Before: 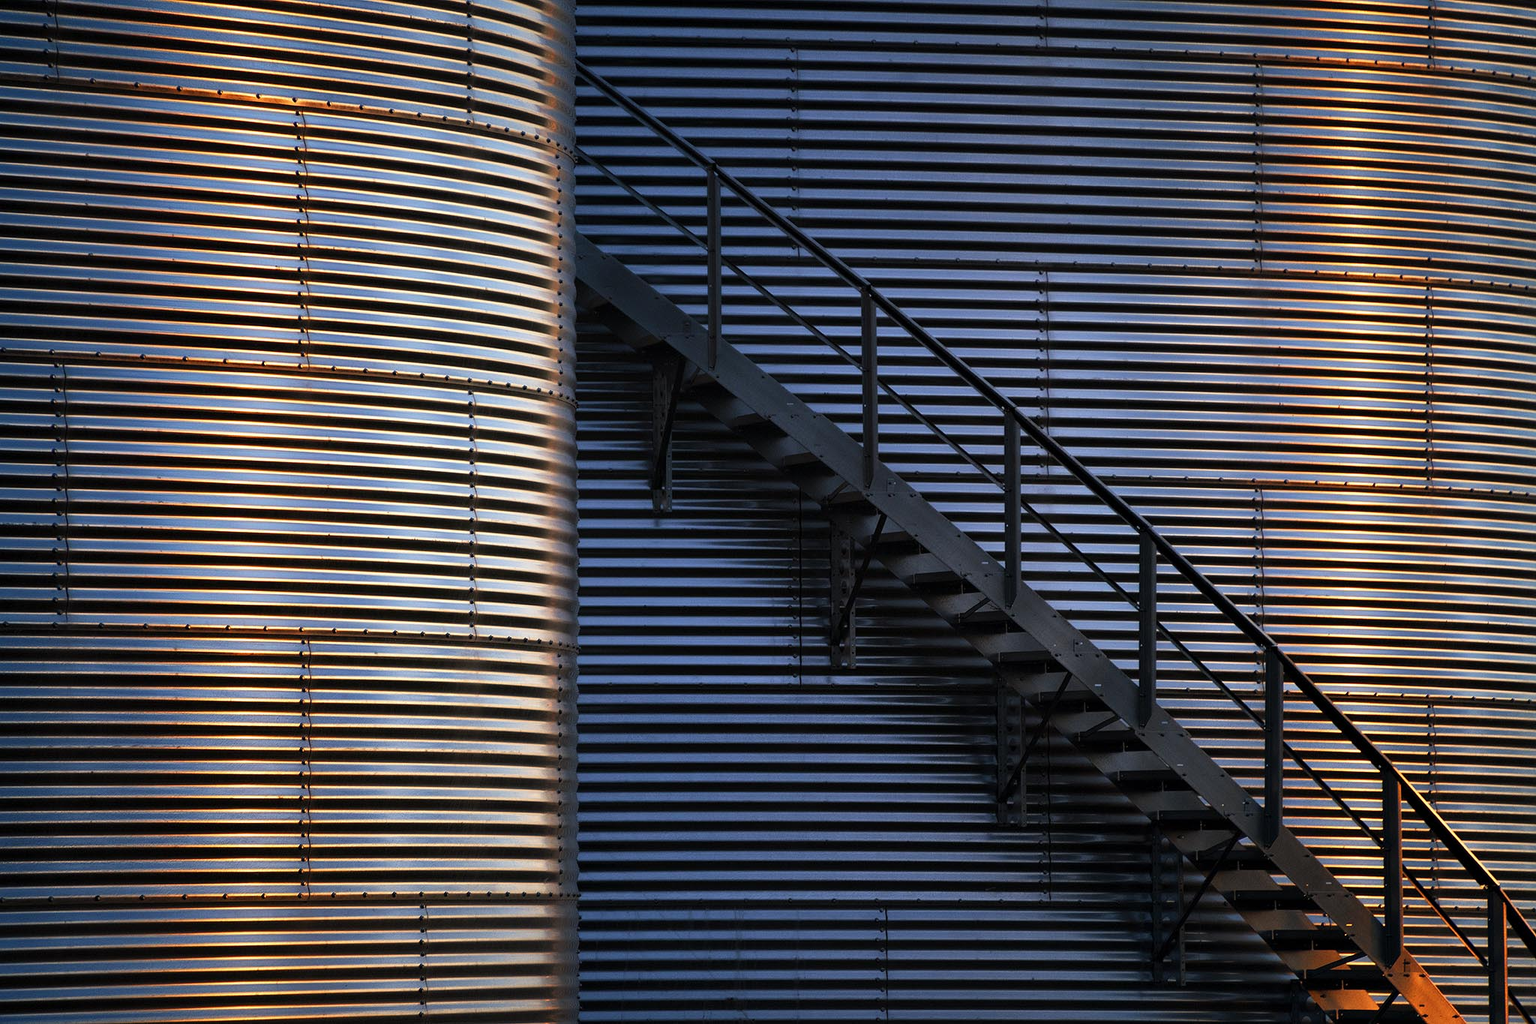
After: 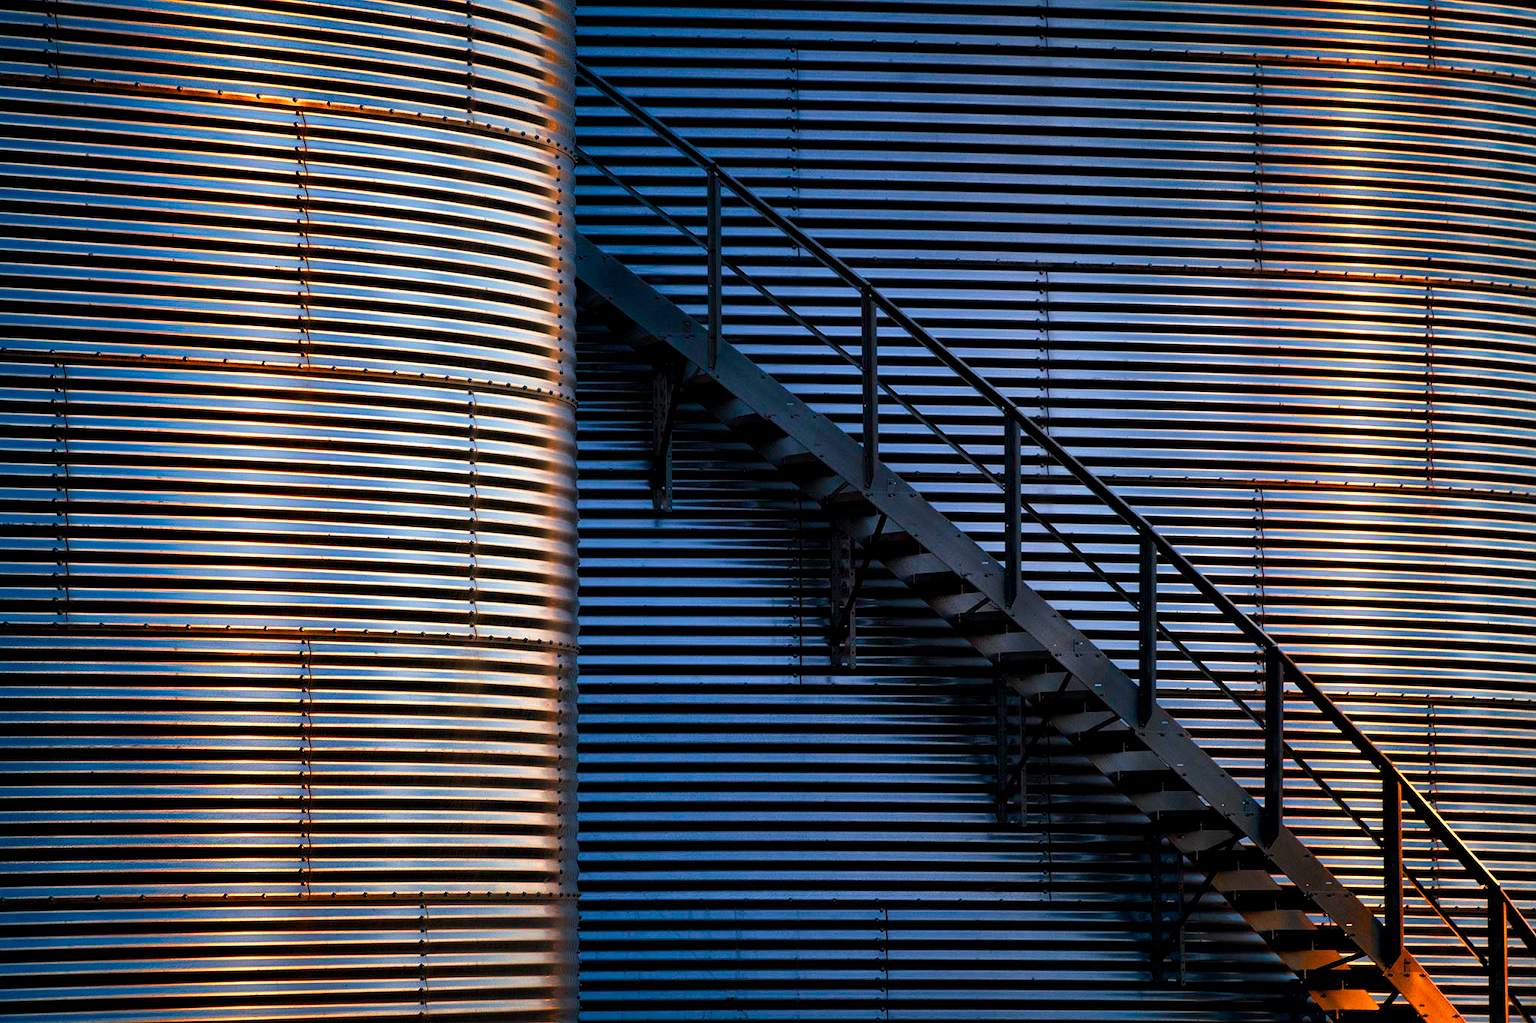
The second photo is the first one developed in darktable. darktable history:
contrast equalizer: y [[0.526, 0.53, 0.532, 0.532, 0.53, 0.525], [0.5 ×6], [0.5 ×6], [0 ×6], [0 ×6]]
color balance rgb: perceptual saturation grading › global saturation 35%, perceptual saturation grading › highlights -30%, perceptual saturation grading › shadows 35%, perceptual brilliance grading › global brilliance 3%, perceptual brilliance grading › highlights -3%, perceptual brilliance grading › shadows 3%
